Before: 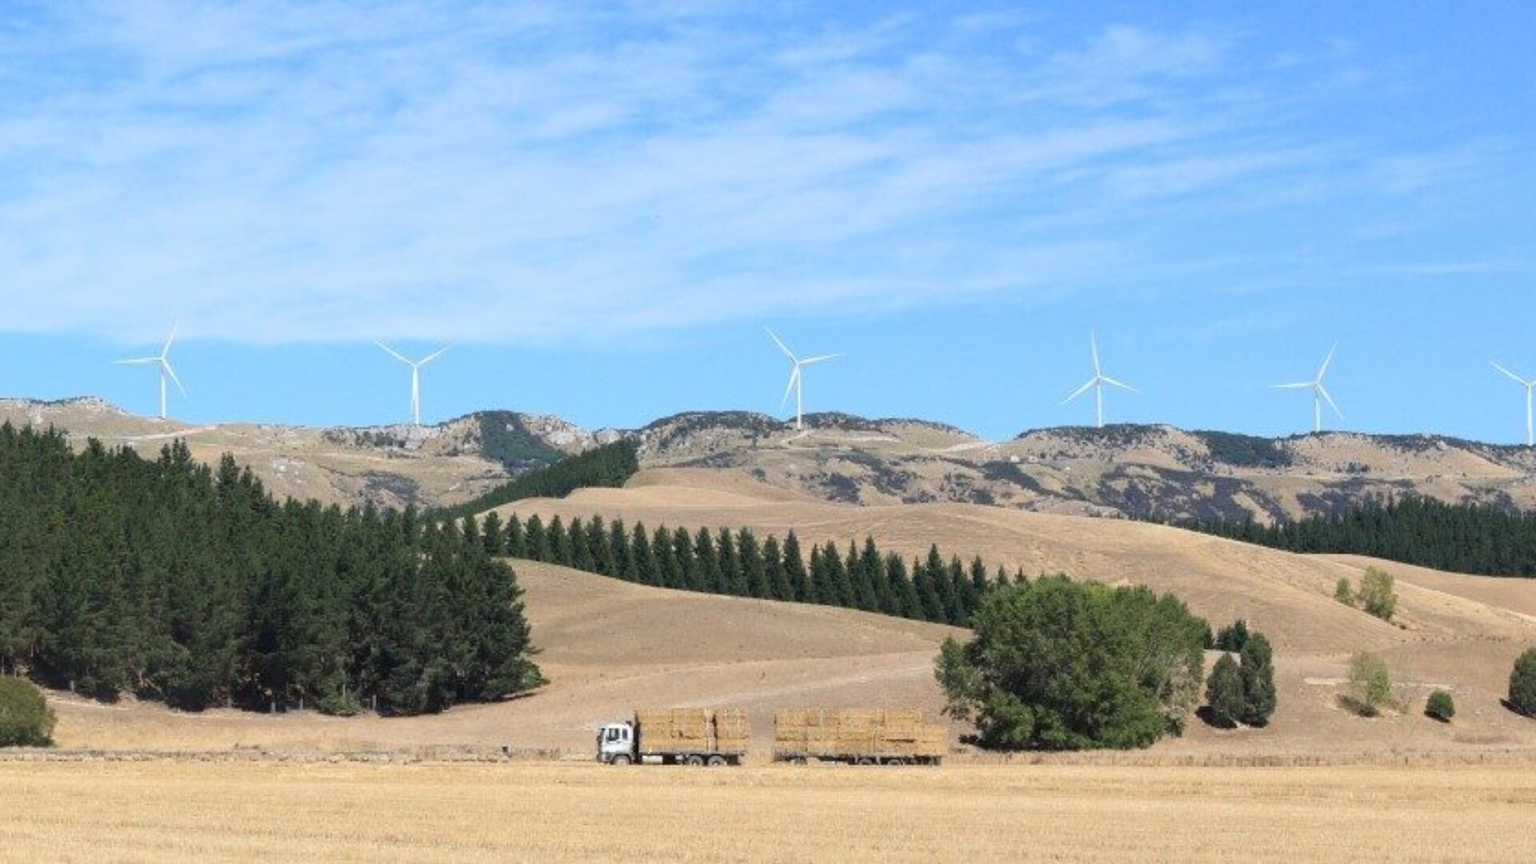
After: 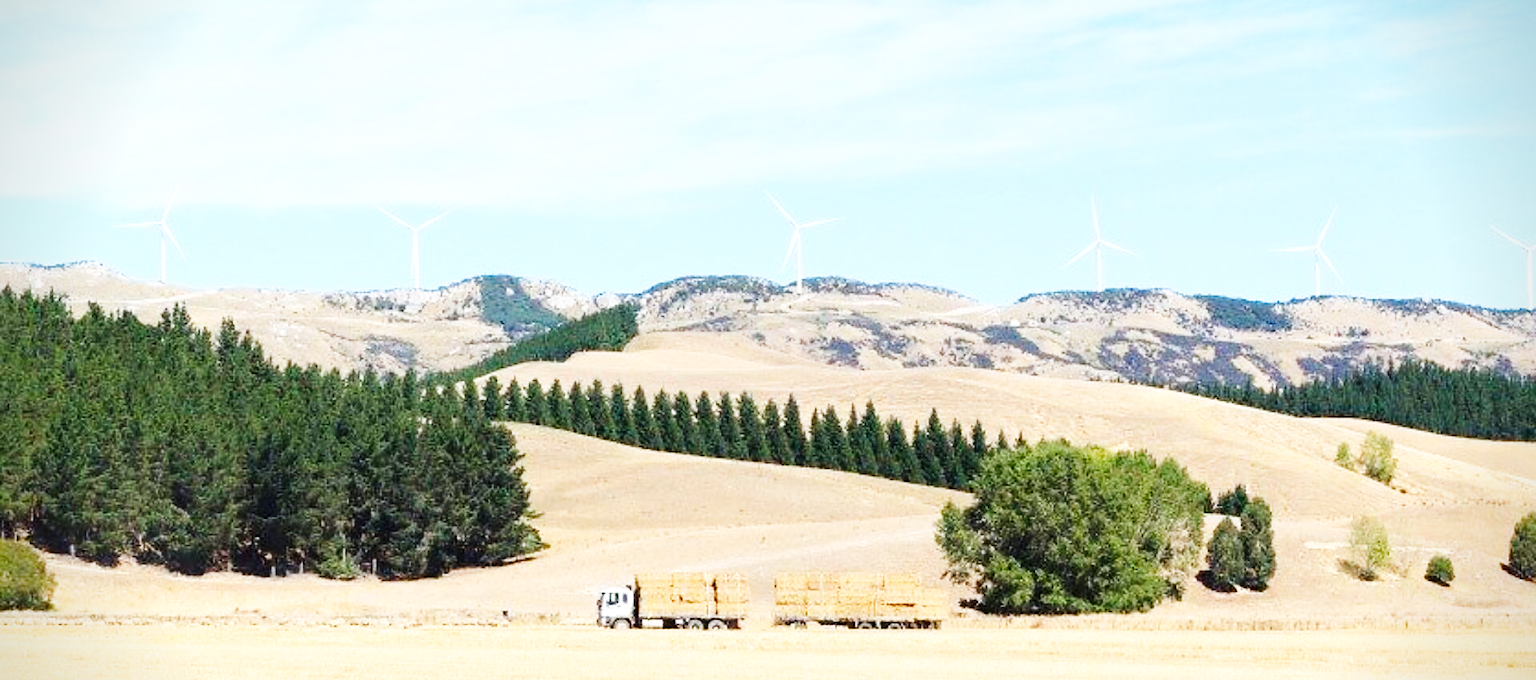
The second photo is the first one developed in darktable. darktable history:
color balance rgb: linear chroma grading › global chroma 3.45%, perceptual saturation grading › global saturation 11.24%, perceptual brilliance grading › global brilliance 3.04%, global vibrance 2.8%
sharpen: radius 1.864, amount 0.398, threshold 1.271
vignetting: fall-off start 88.53%, fall-off radius 44.2%, saturation 0.376, width/height ratio 1.161
base curve: curves: ch0 [(0, 0.003) (0.001, 0.002) (0.006, 0.004) (0.02, 0.022) (0.048, 0.086) (0.094, 0.234) (0.162, 0.431) (0.258, 0.629) (0.385, 0.8) (0.548, 0.918) (0.751, 0.988) (1, 1)], preserve colors none
crop and rotate: top 15.774%, bottom 5.506%
